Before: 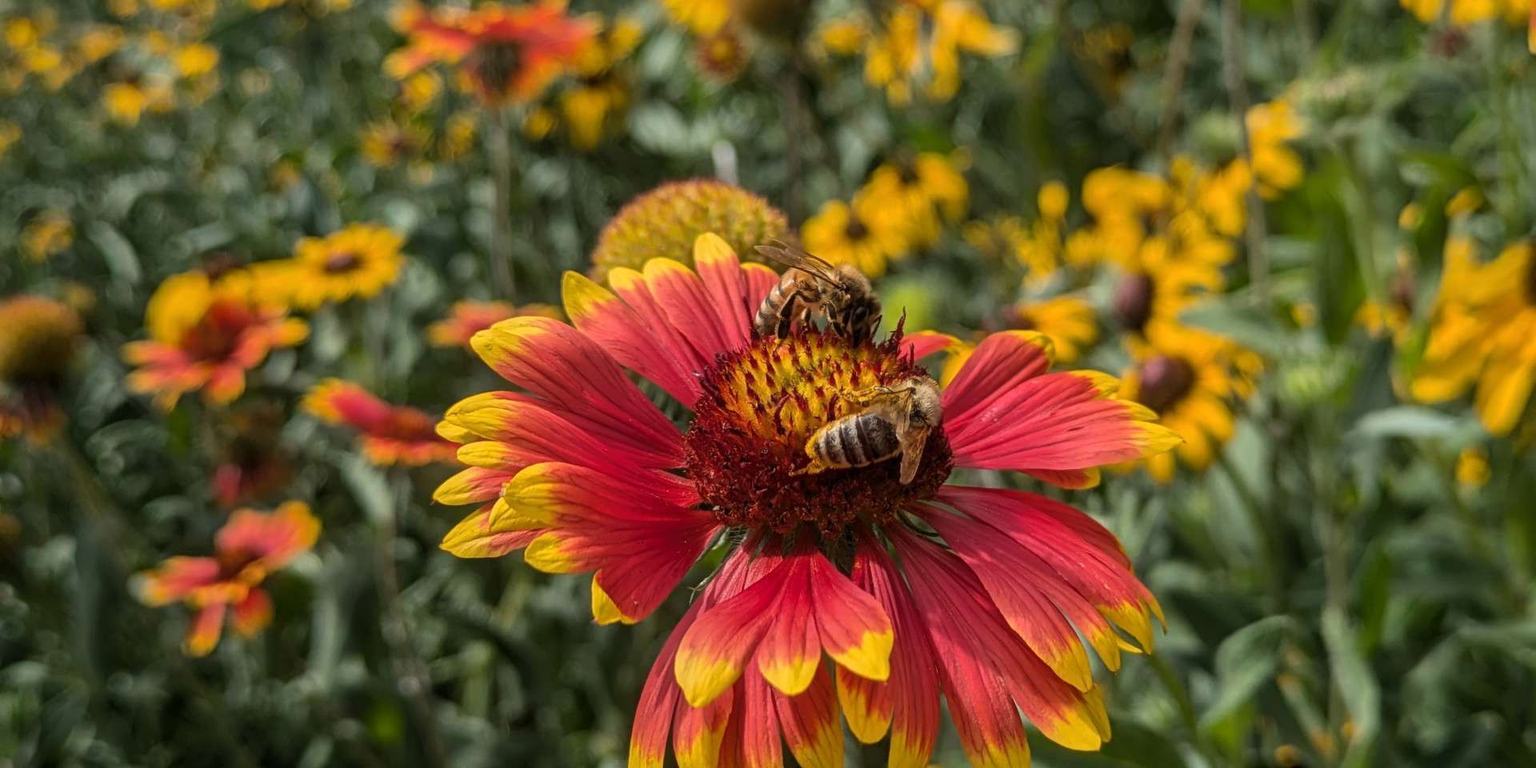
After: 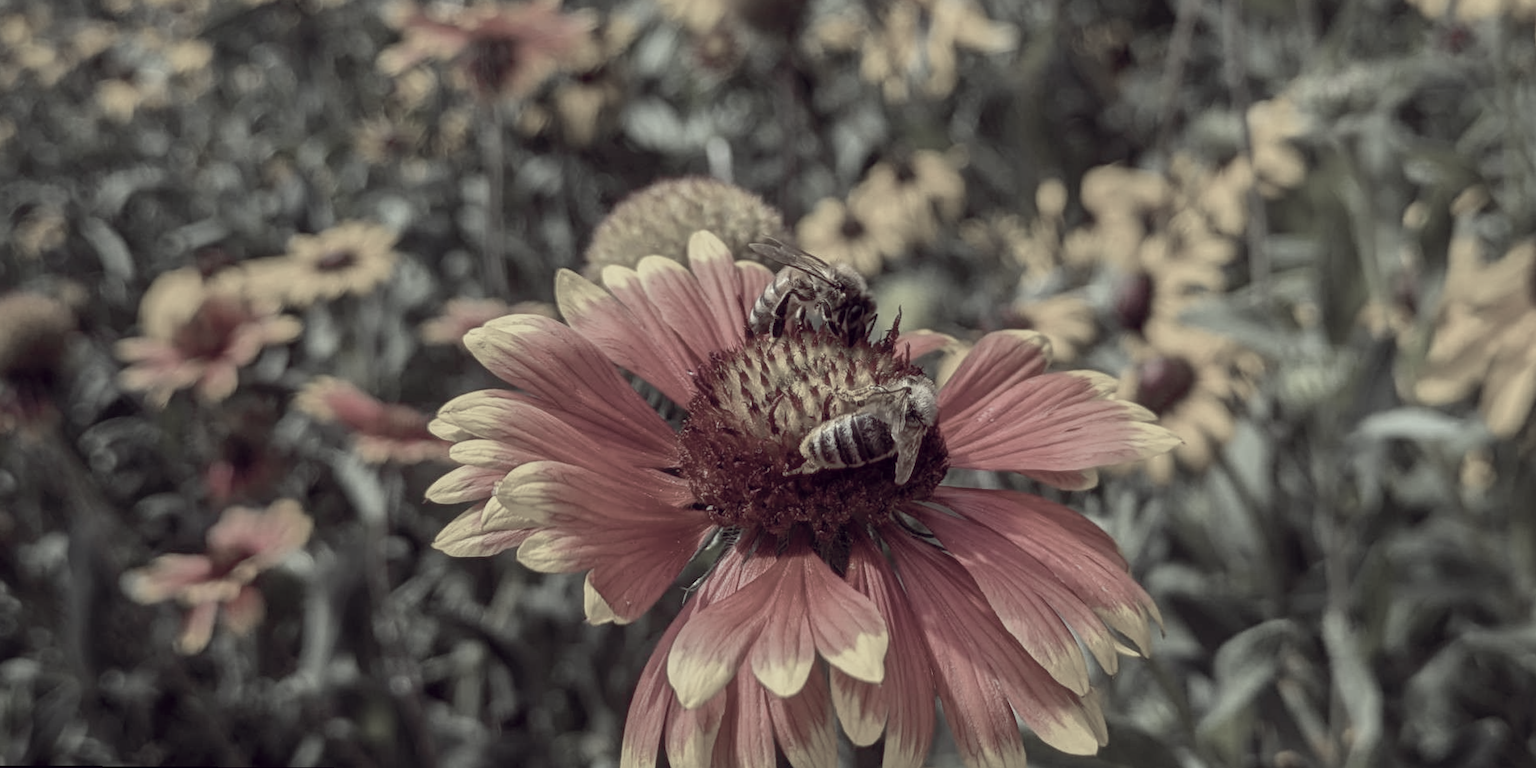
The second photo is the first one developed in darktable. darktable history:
color correction: highlights a* -20.17, highlights b* 20.27, shadows a* 20.03, shadows b* -20.46, saturation 0.43
color zones: curves: ch0 [(0, 0.6) (0.129, 0.508) (0.193, 0.483) (0.429, 0.5) (0.571, 0.5) (0.714, 0.5) (0.857, 0.5) (1, 0.6)]; ch1 [(0, 0.481) (0.112, 0.245) (0.213, 0.223) (0.429, 0.233) (0.571, 0.231) (0.683, 0.242) (0.857, 0.296) (1, 0.481)]
rotate and perspective: rotation 0.192°, lens shift (horizontal) -0.015, crop left 0.005, crop right 0.996, crop top 0.006, crop bottom 0.99
